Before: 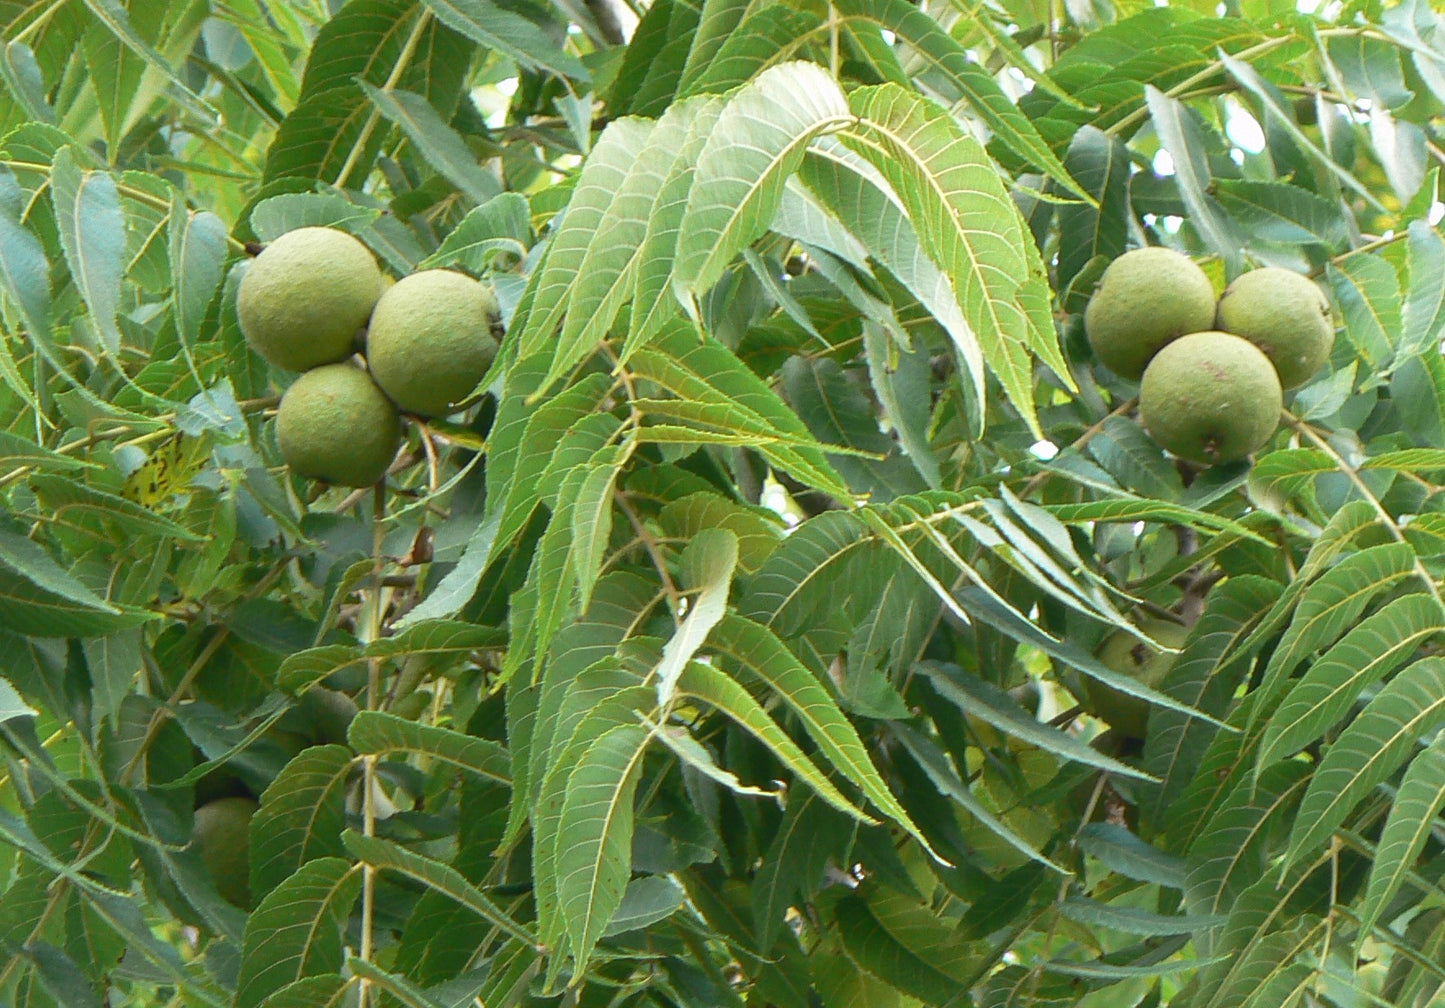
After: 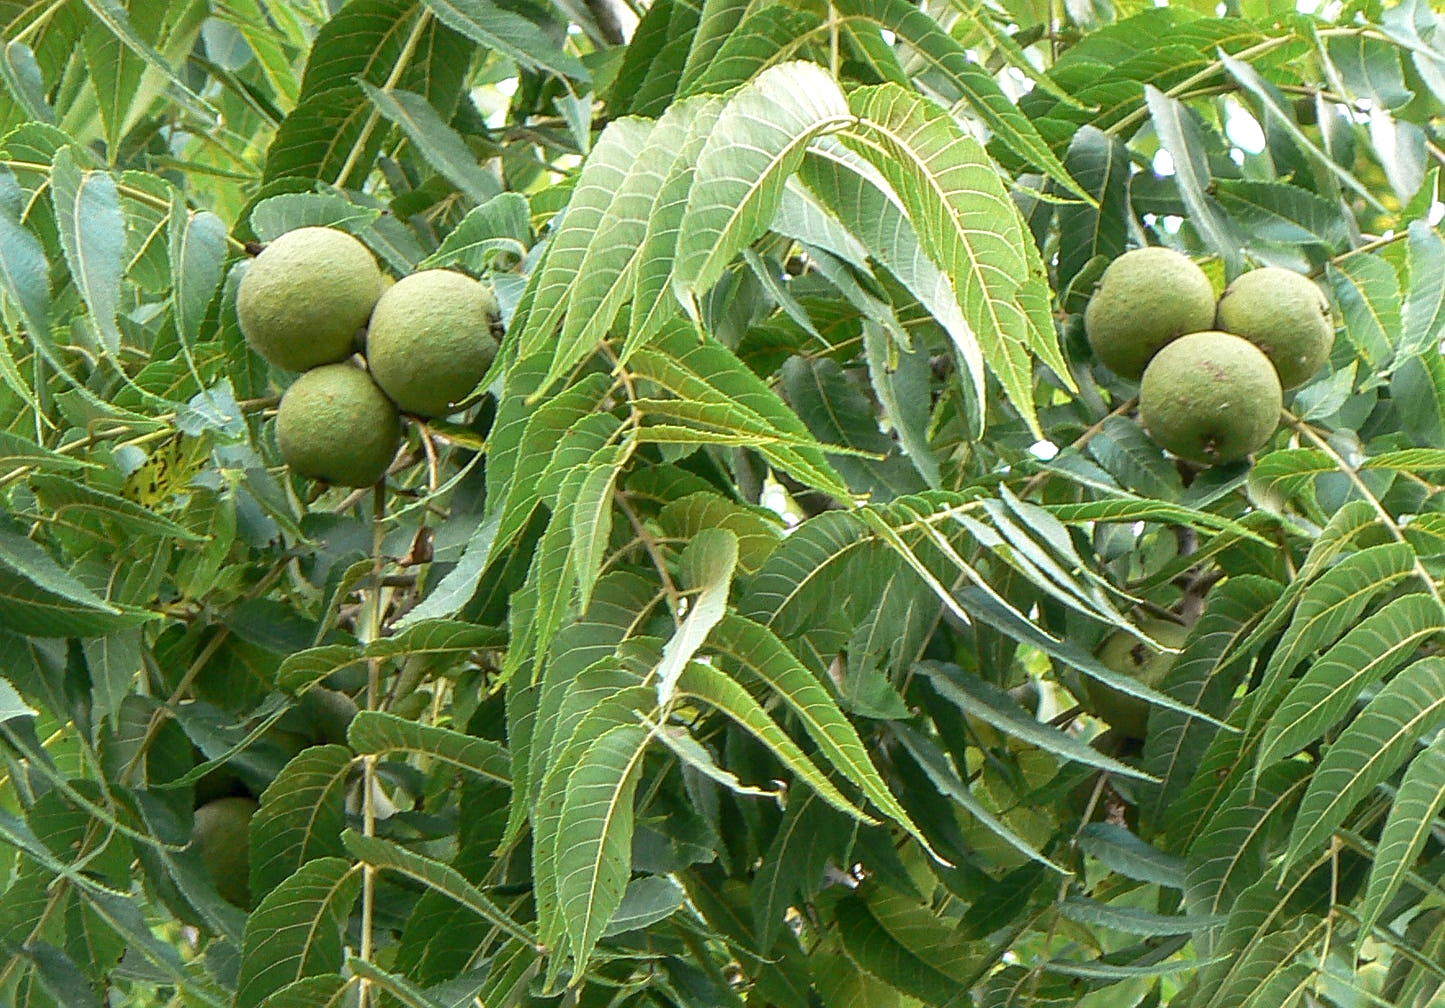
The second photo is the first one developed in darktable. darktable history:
rotate and perspective: automatic cropping off
sharpen: on, module defaults
local contrast: detail 130%
